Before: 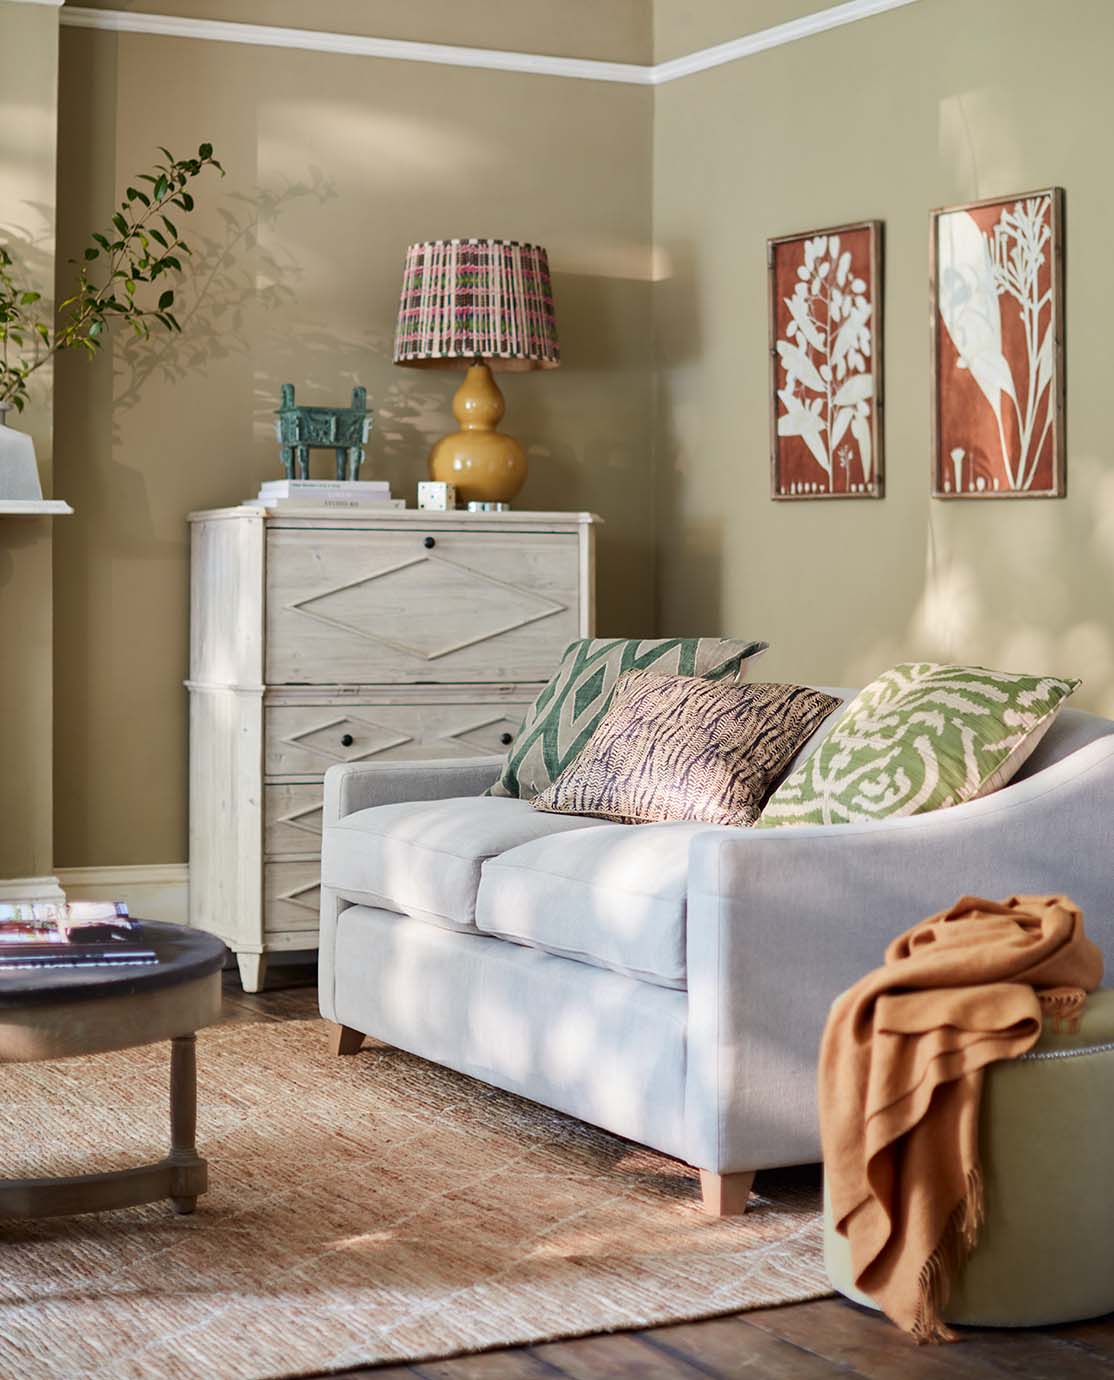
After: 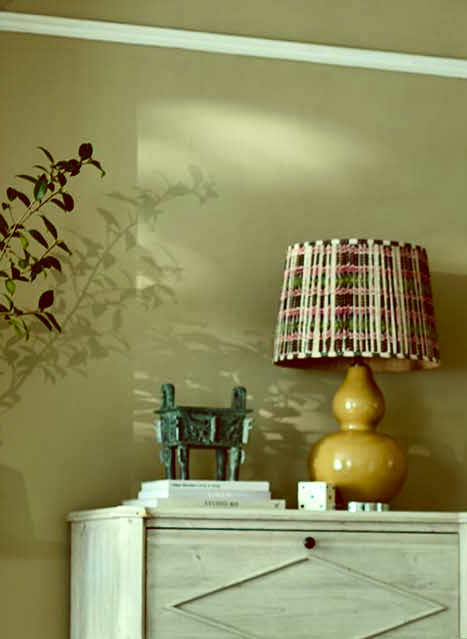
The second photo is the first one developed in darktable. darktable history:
color balance: lift [1, 1.015, 0.987, 0.985], gamma [1, 0.959, 1.042, 0.958], gain [0.927, 0.938, 1.072, 0.928], contrast 1.5%
crop and rotate: left 10.817%, top 0.062%, right 47.194%, bottom 53.626%
local contrast: mode bilateral grid, contrast 70, coarseness 75, detail 180%, midtone range 0.2
